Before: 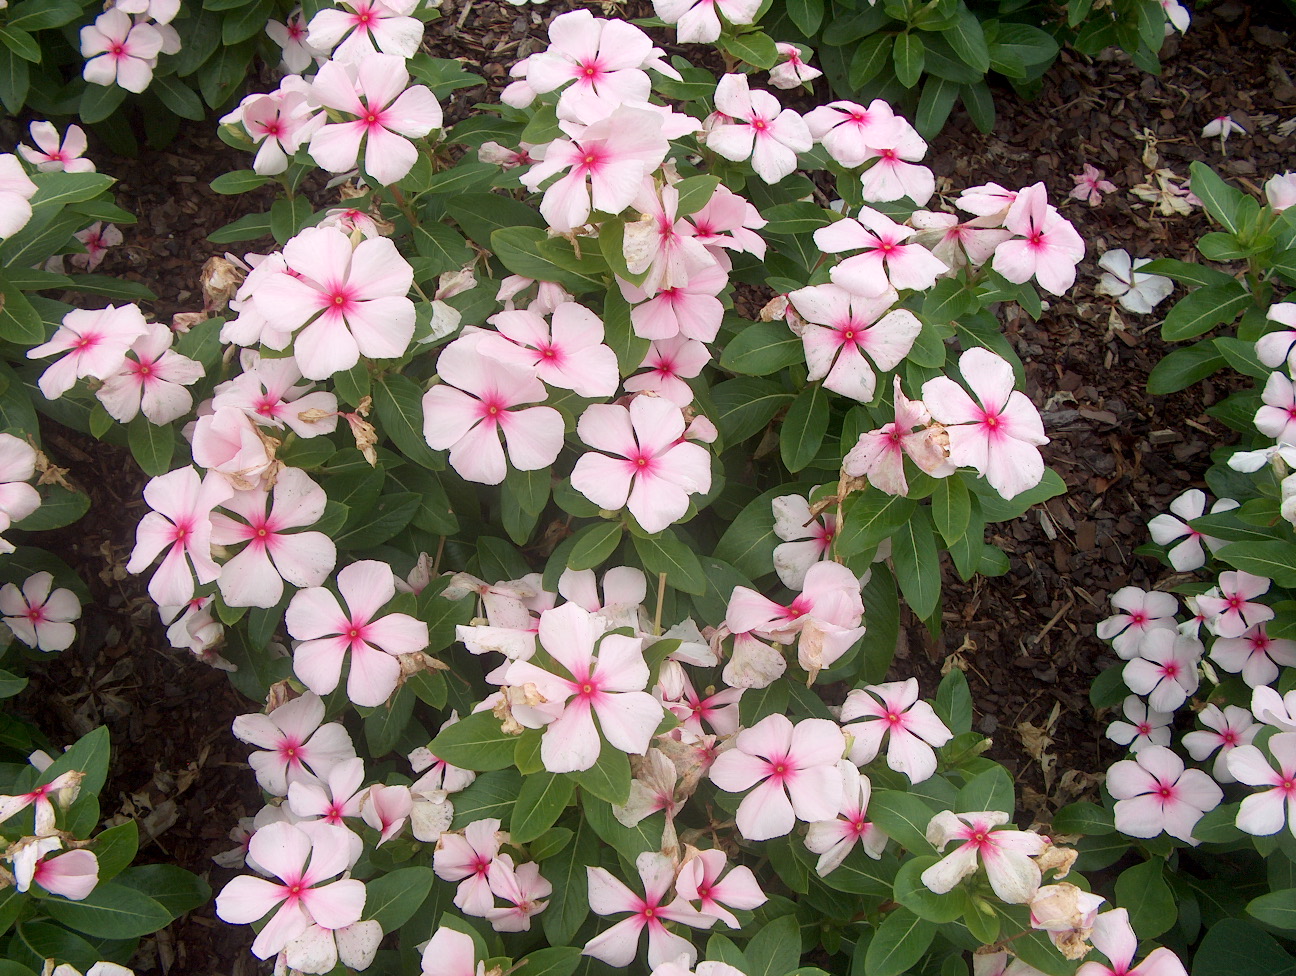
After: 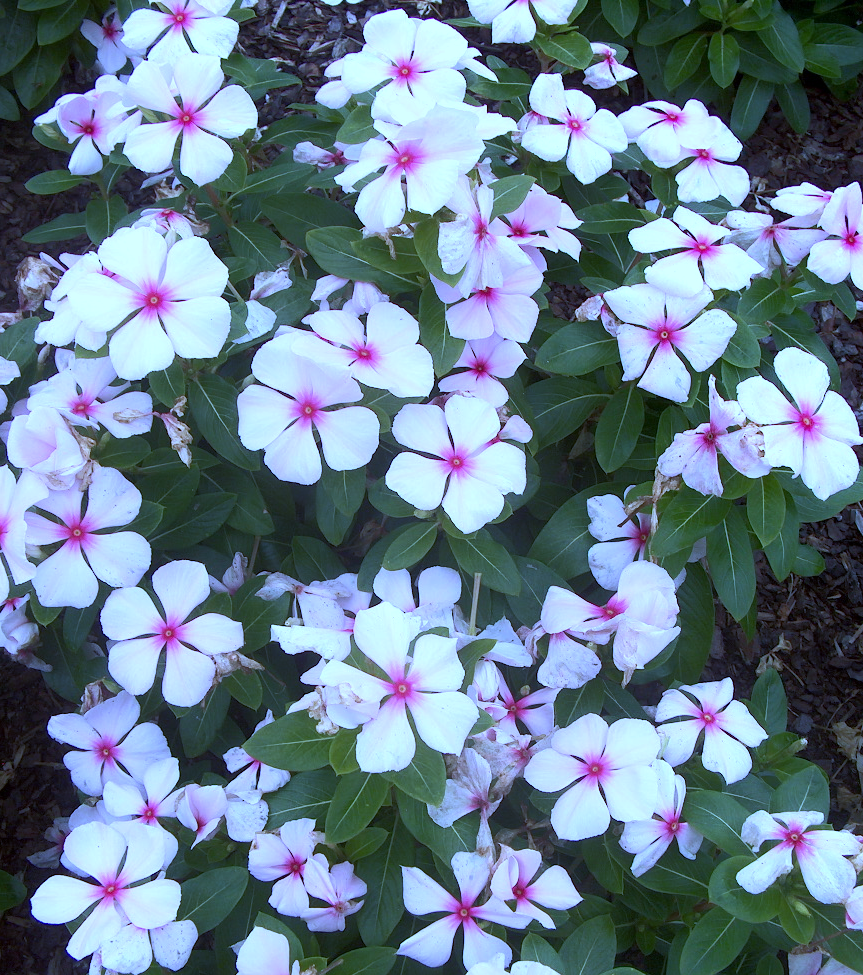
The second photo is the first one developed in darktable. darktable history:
tone equalizer: -8 EV -0.001 EV, -7 EV 0.001 EV, -6 EV -0.002 EV, -5 EV -0.003 EV, -4 EV -0.062 EV, -3 EV -0.222 EV, -2 EV -0.267 EV, -1 EV 0.105 EV, +0 EV 0.303 EV
white balance: red 0.766, blue 1.537
crop and rotate: left 14.292%, right 19.041%
